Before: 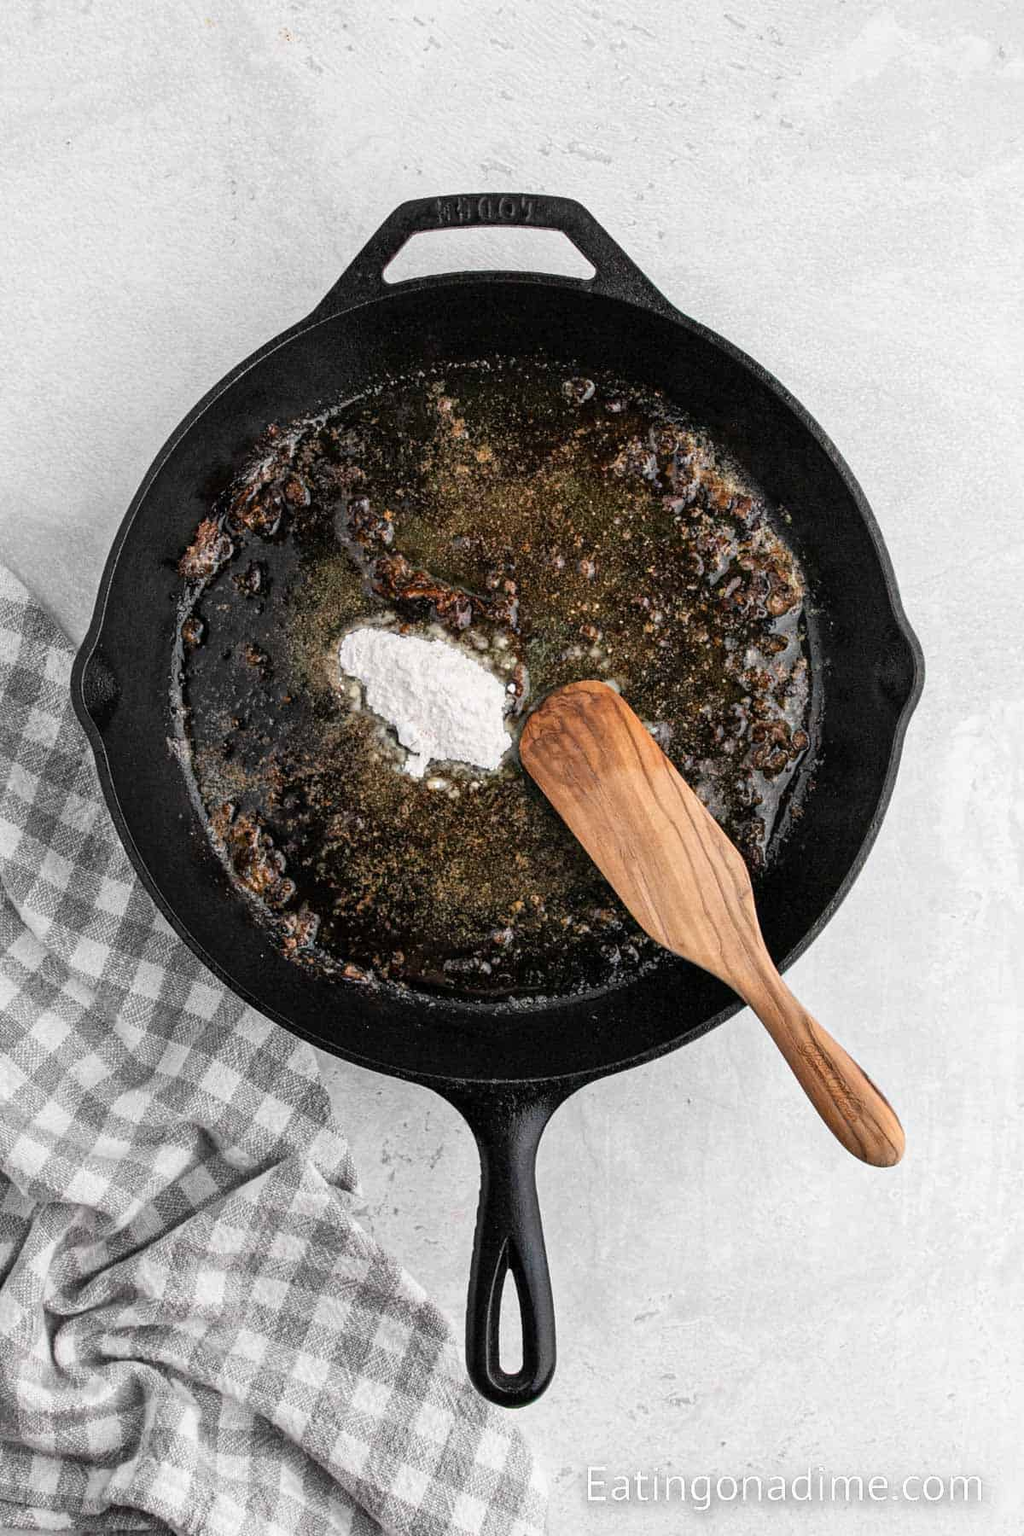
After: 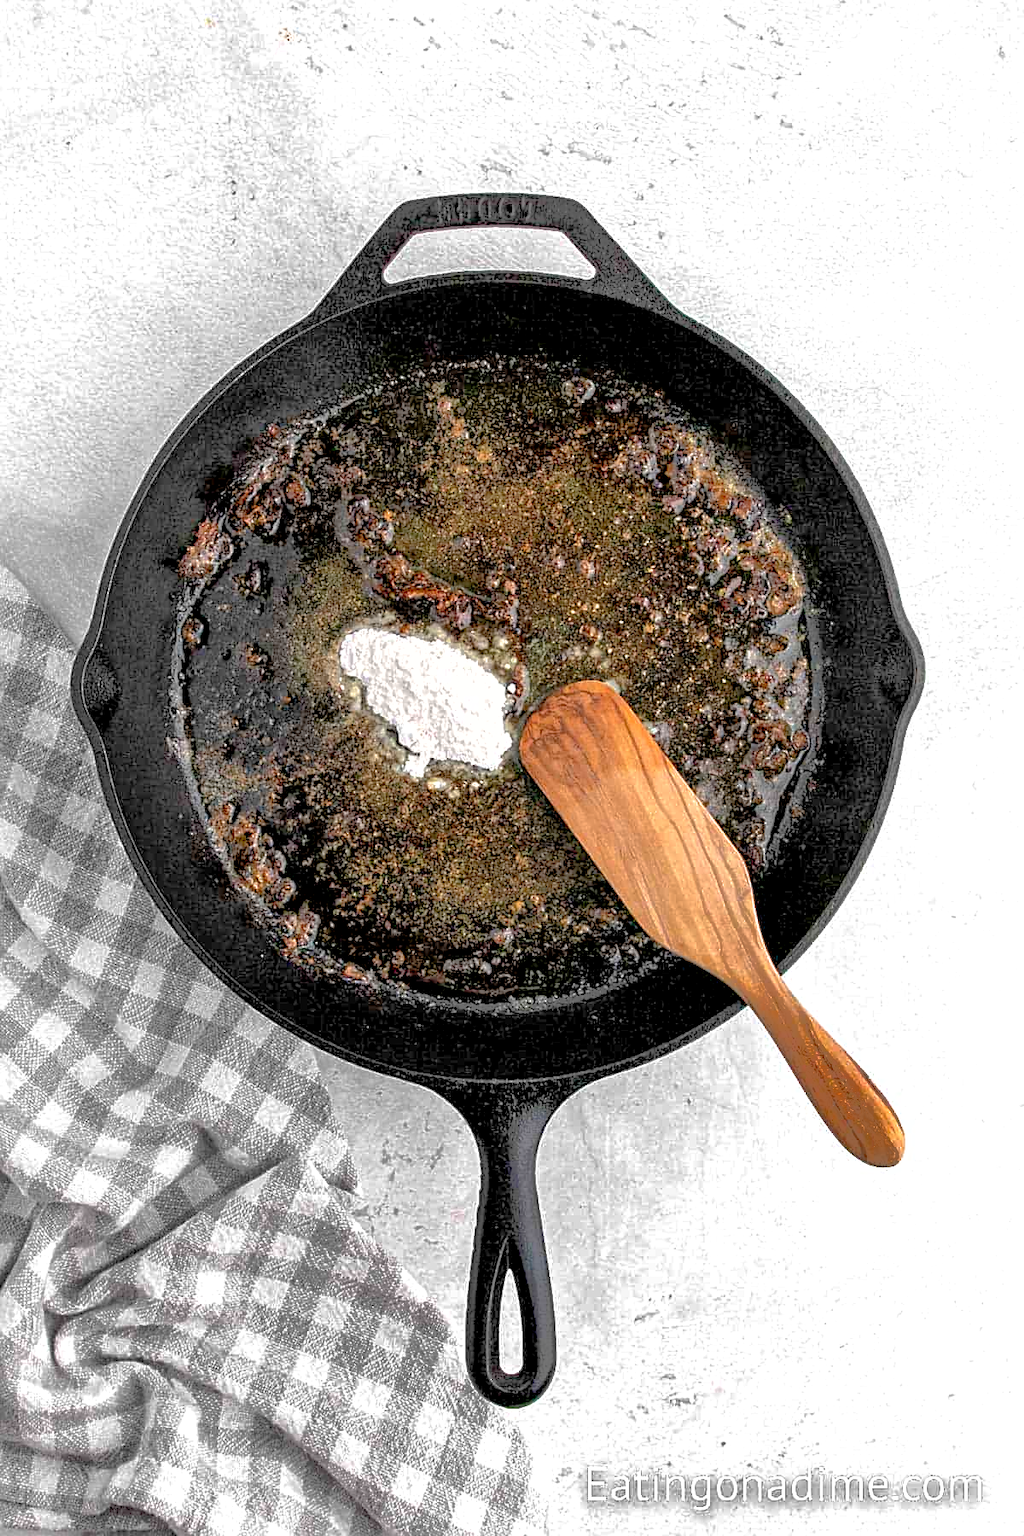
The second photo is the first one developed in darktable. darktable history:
contrast brightness saturation: contrast 0.035, brightness 0.057, saturation 0.127
exposure: black level correction 0.005, exposure 0.415 EV, compensate highlight preservation false
shadows and highlights: shadows 60.44, highlights -59.89
sharpen: on, module defaults
